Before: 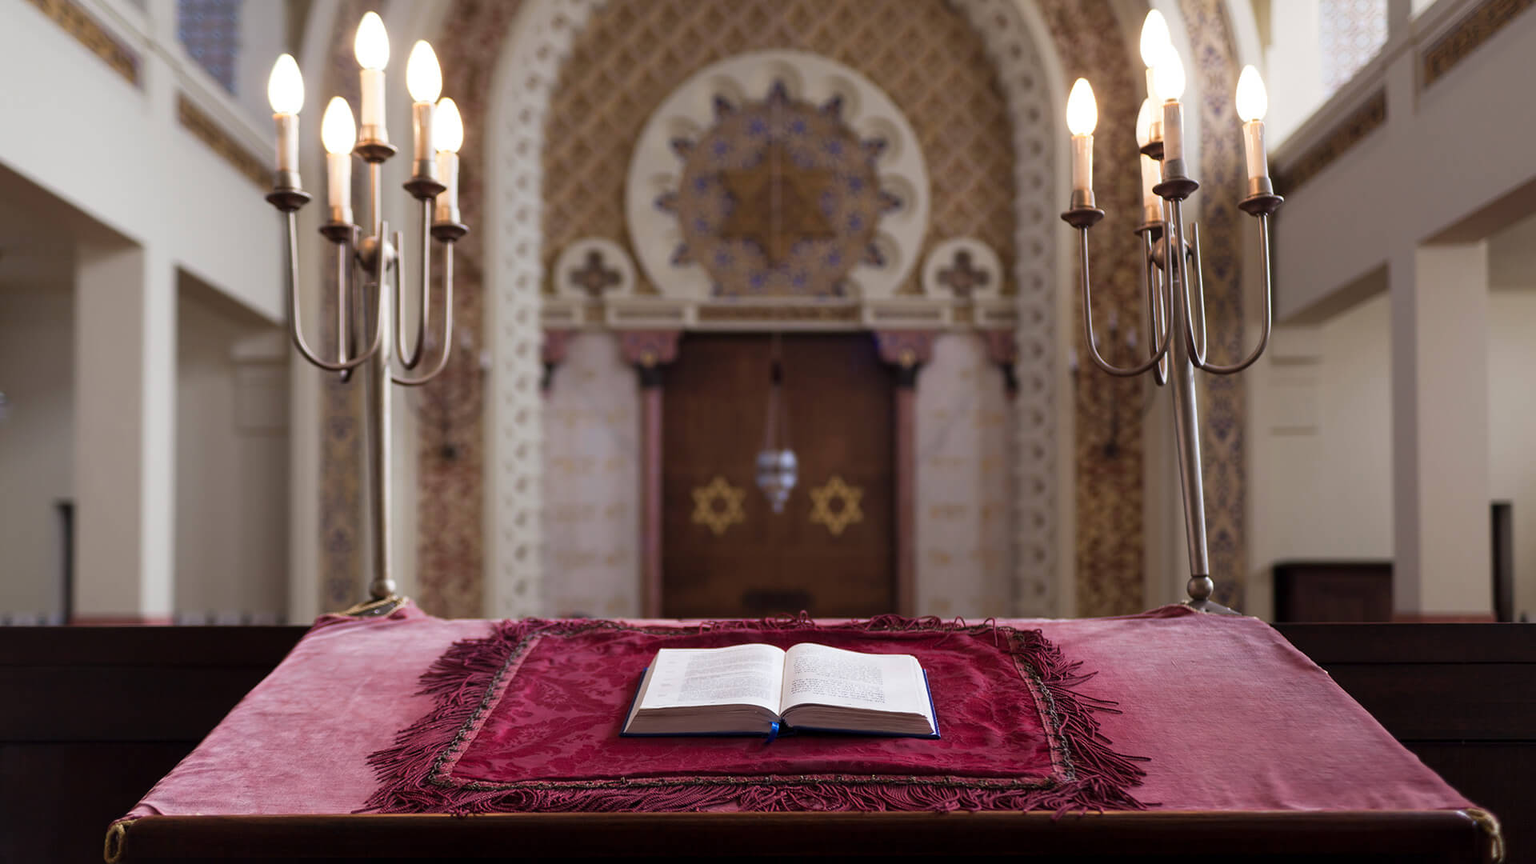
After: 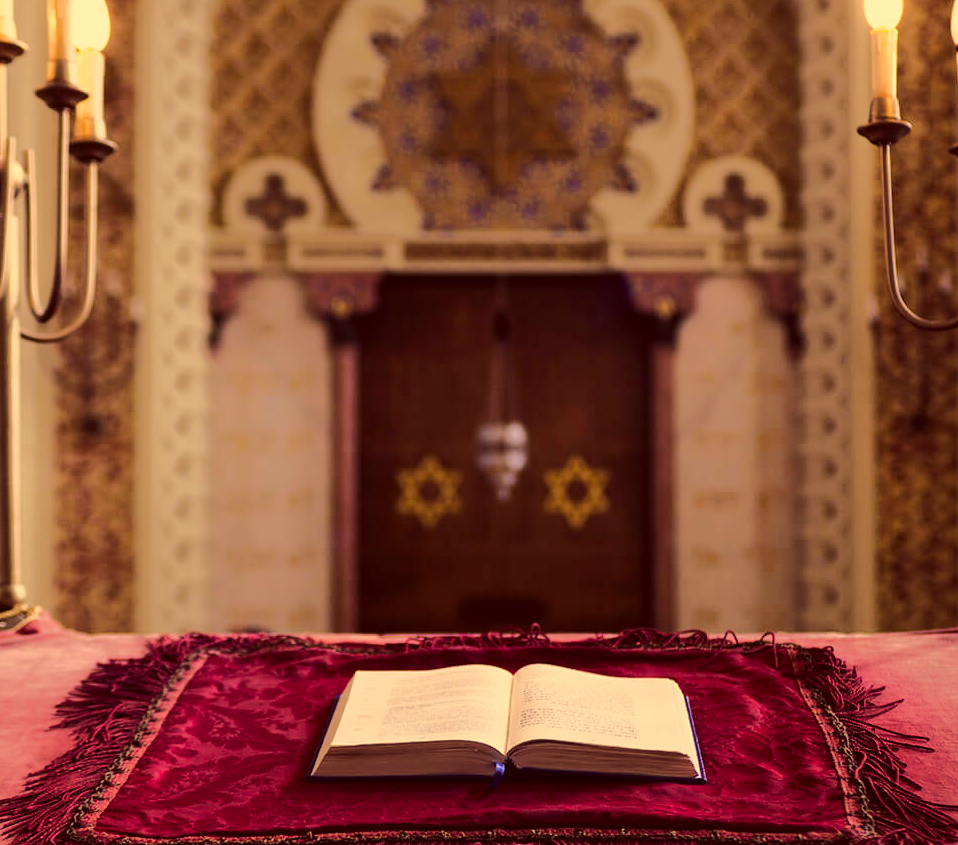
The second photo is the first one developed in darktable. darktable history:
color correction: highlights a* 9.61, highlights b* 39.25, shadows a* 14.95, shadows b* 3.52
tone curve: curves: ch0 [(0, 0) (0.104, 0.061) (0.239, 0.201) (0.327, 0.317) (0.401, 0.443) (0.489, 0.566) (0.65, 0.68) (0.832, 0.858) (1, 0.977)]; ch1 [(0, 0) (0.161, 0.092) (0.35, 0.33) (0.379, 0.401) (0.447, 0.476) (0.495, 0.499) (0.515, 0.518) (0.534, 0.557) (0.602, 0.625) (0.712, 0.706) (1, 1)]; ch2 [(0, 0) (0.359, 0.372) (0.437, 0.437) (0.502, 0.501) (0.55, 0.534) (0.592, 0.601) (0.647, 0.64) (1, 1)], color space Lab, linked channels, preserve colors none
crop and rotate: angle 0.017°, left 24.432%, top 13.064%, right 25.68%, bottom 8.685%
